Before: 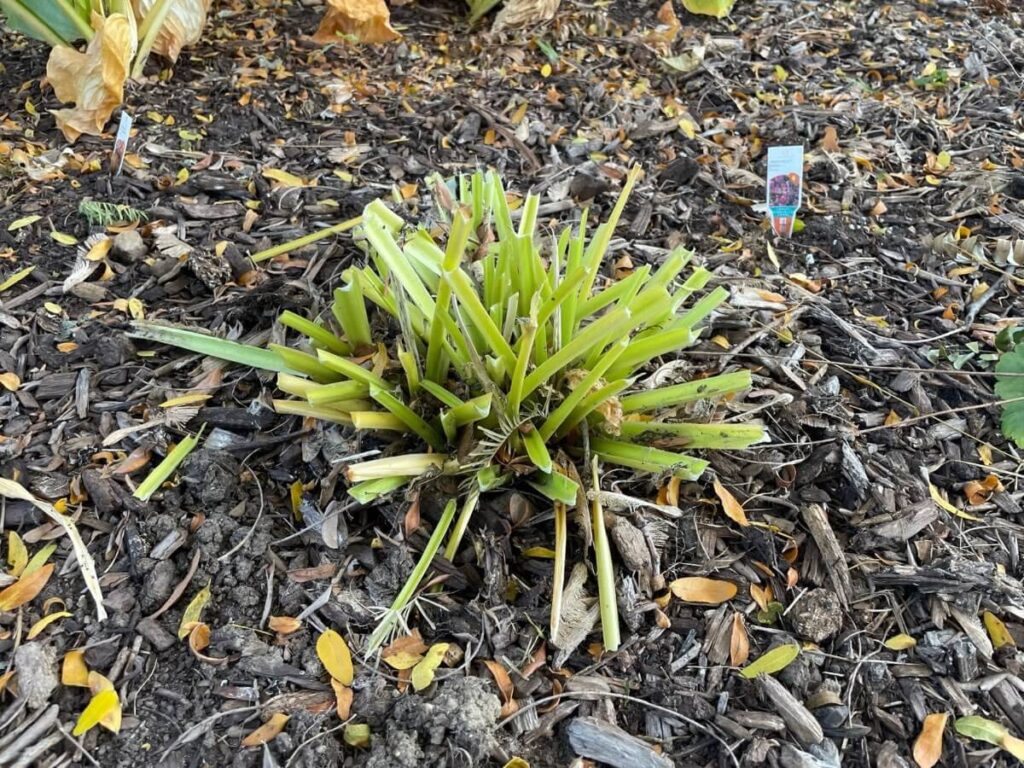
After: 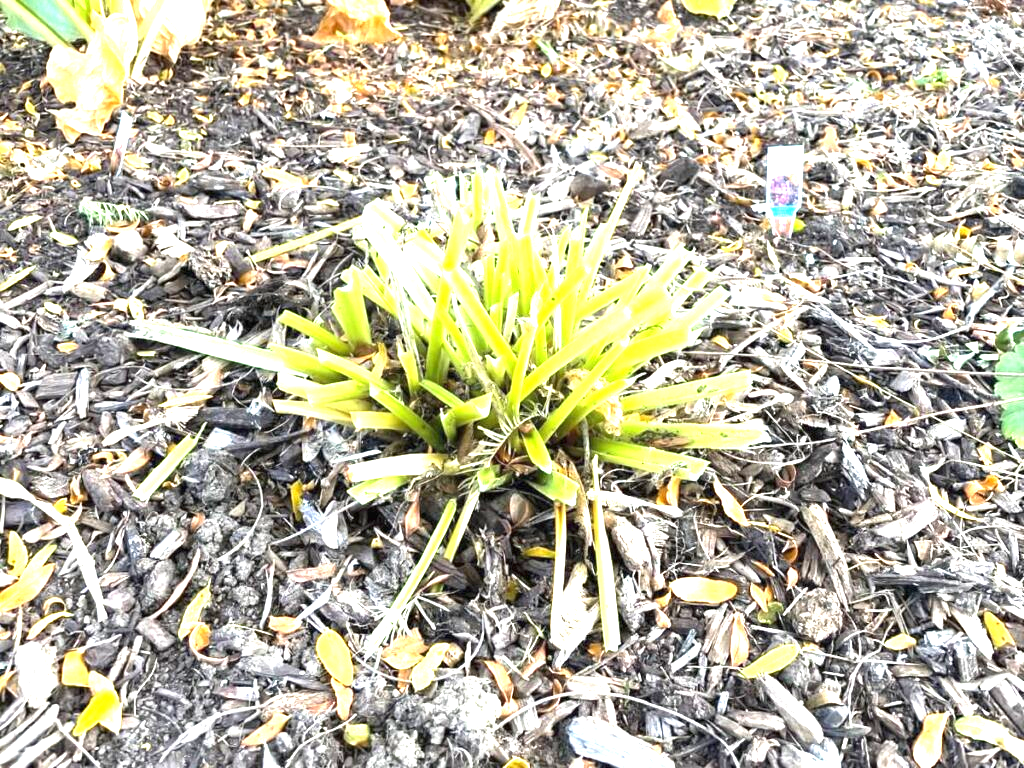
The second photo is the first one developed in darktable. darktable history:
exposure: black level correction 0, exposure 1.925 EV, compensate exposure bias true, compensate highlight preservation false
